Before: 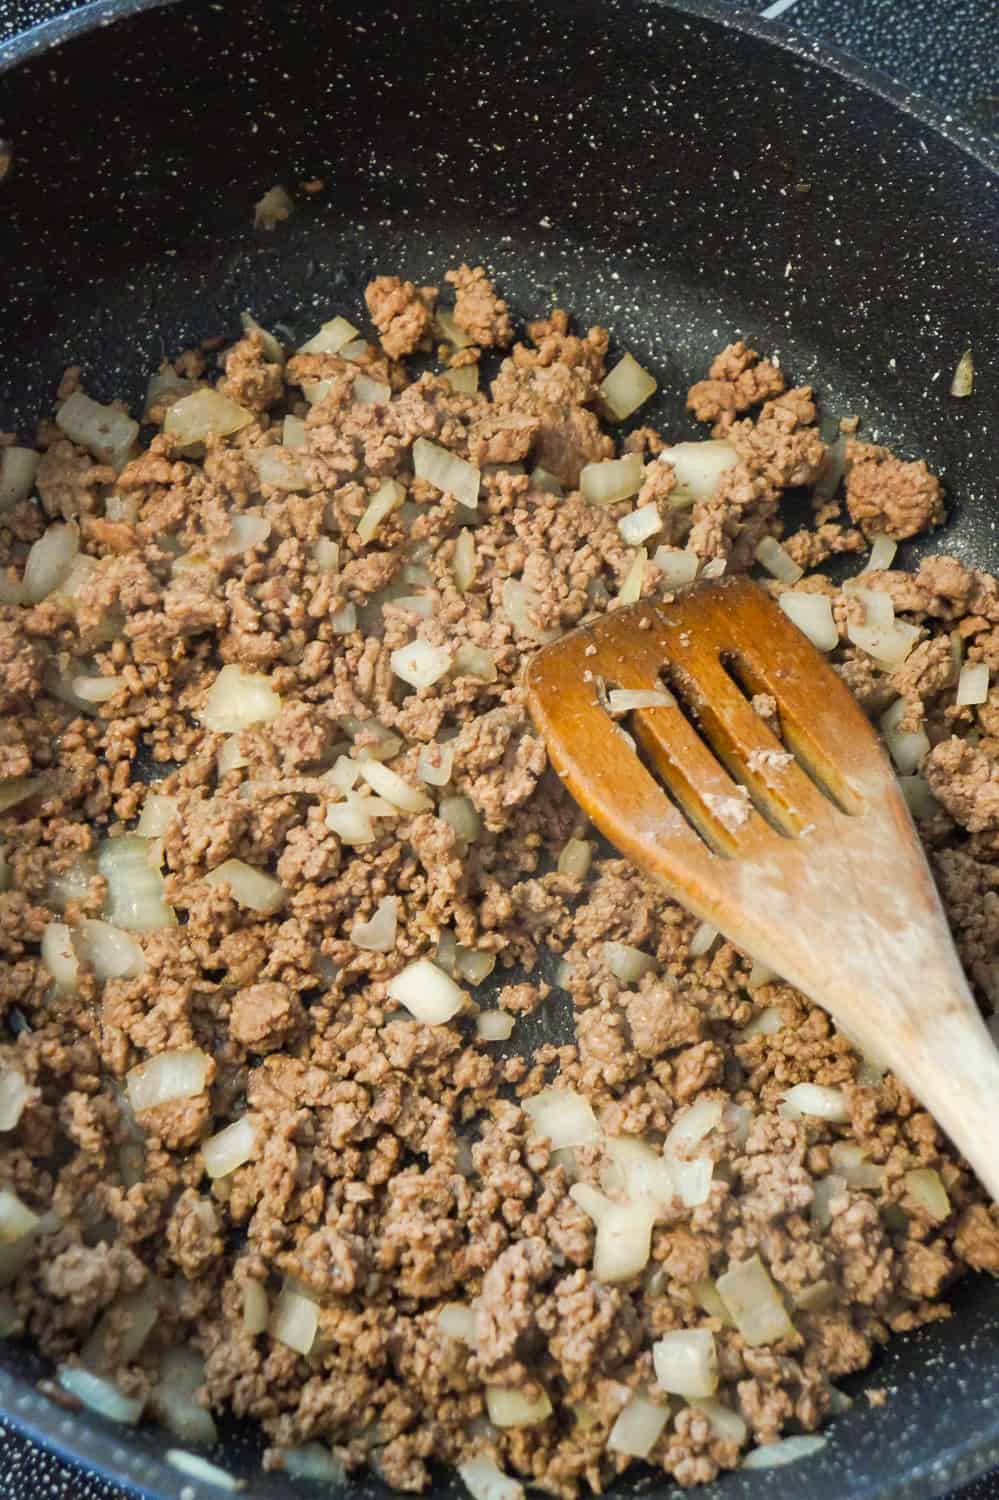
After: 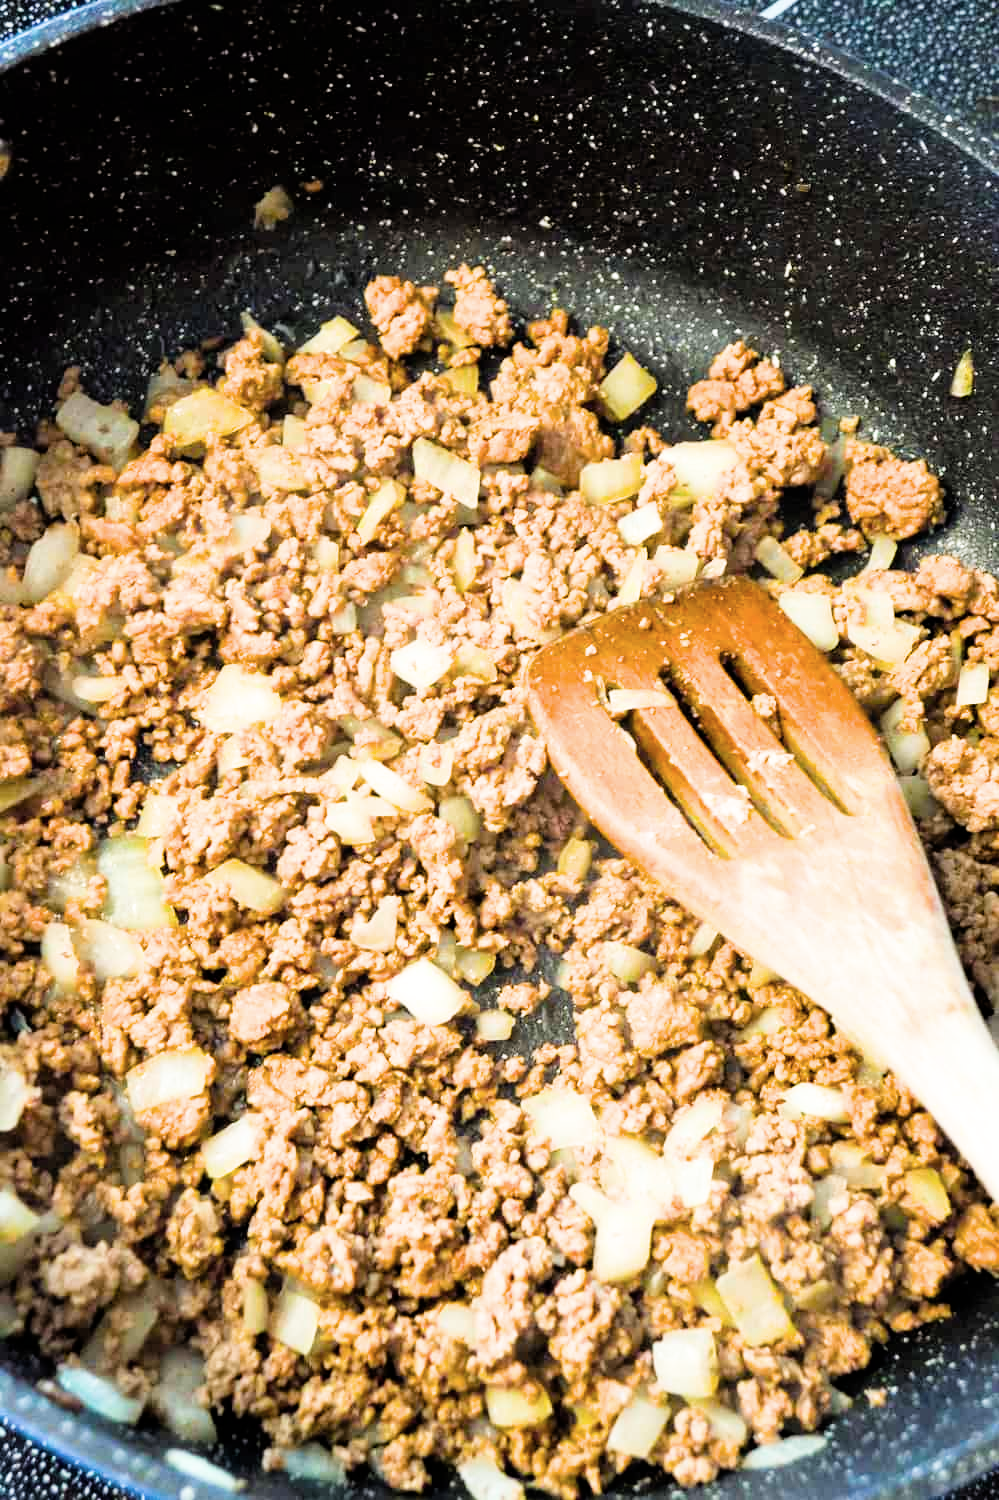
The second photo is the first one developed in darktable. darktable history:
exposure: exposure 1.16 EV, compensate exposure bias true, compensate highlight preservation false
color balance rgb: linear chroma grading › global chroma 15%, perceptual saturation grading › global saturation 30%
contrast brightness saturation: saturation -0.1
filmic rgb: black relative exposure -5 EV, white relative exposure 3.5 EV, hardness 3.19, contrast 1.3, highlights saturation mix -50%
